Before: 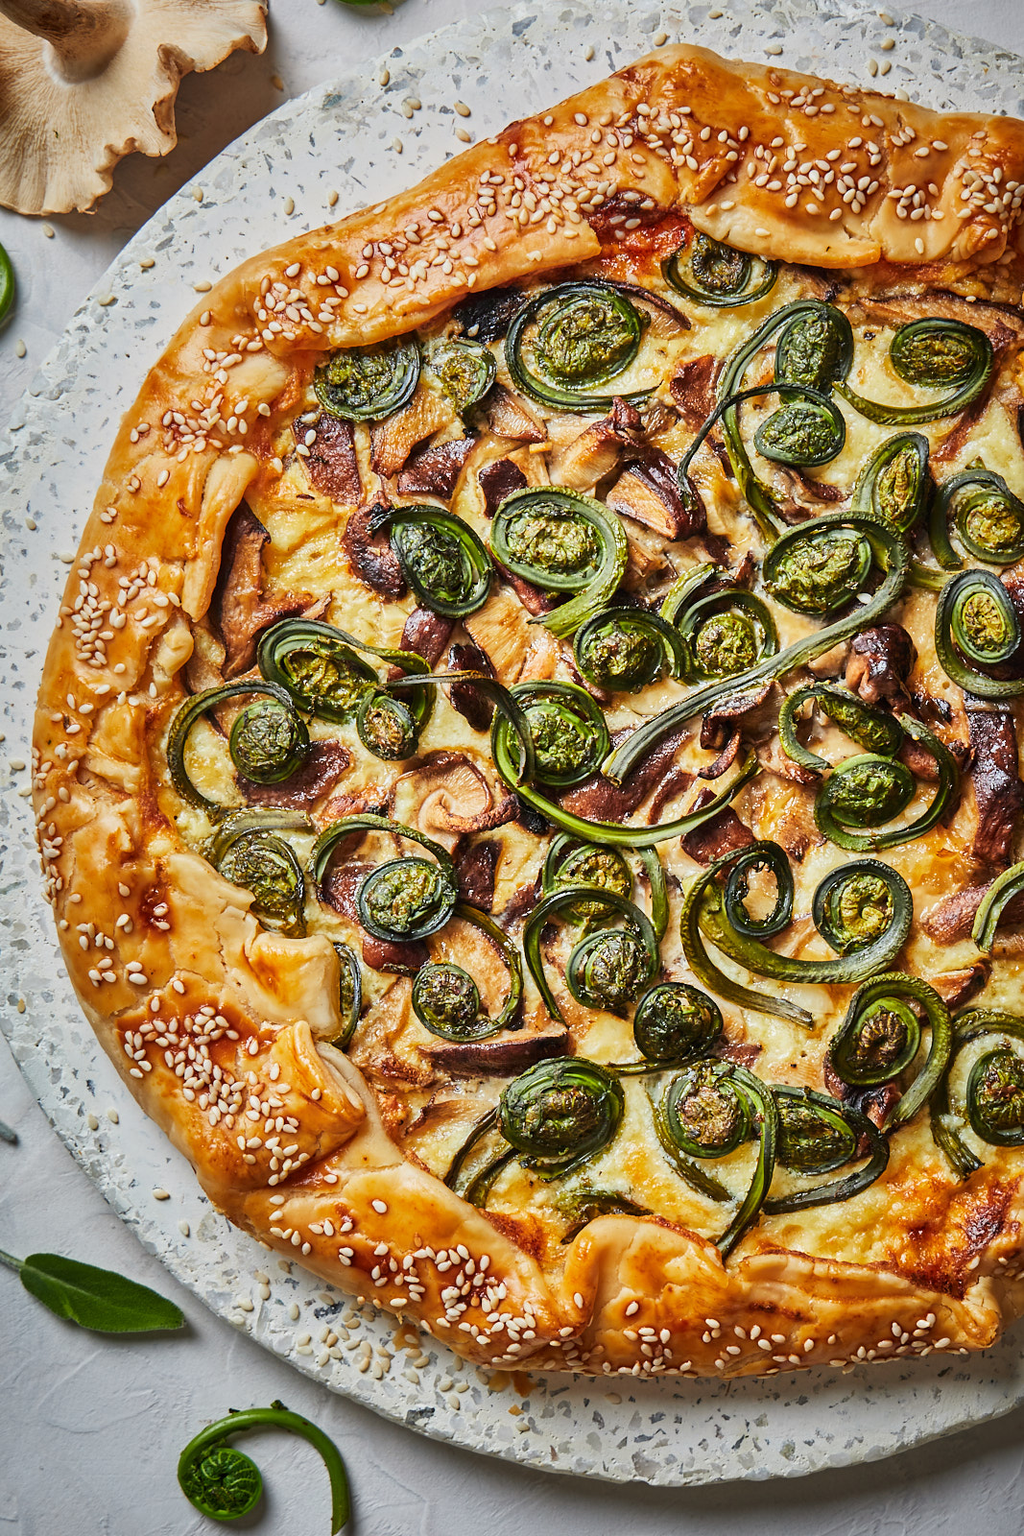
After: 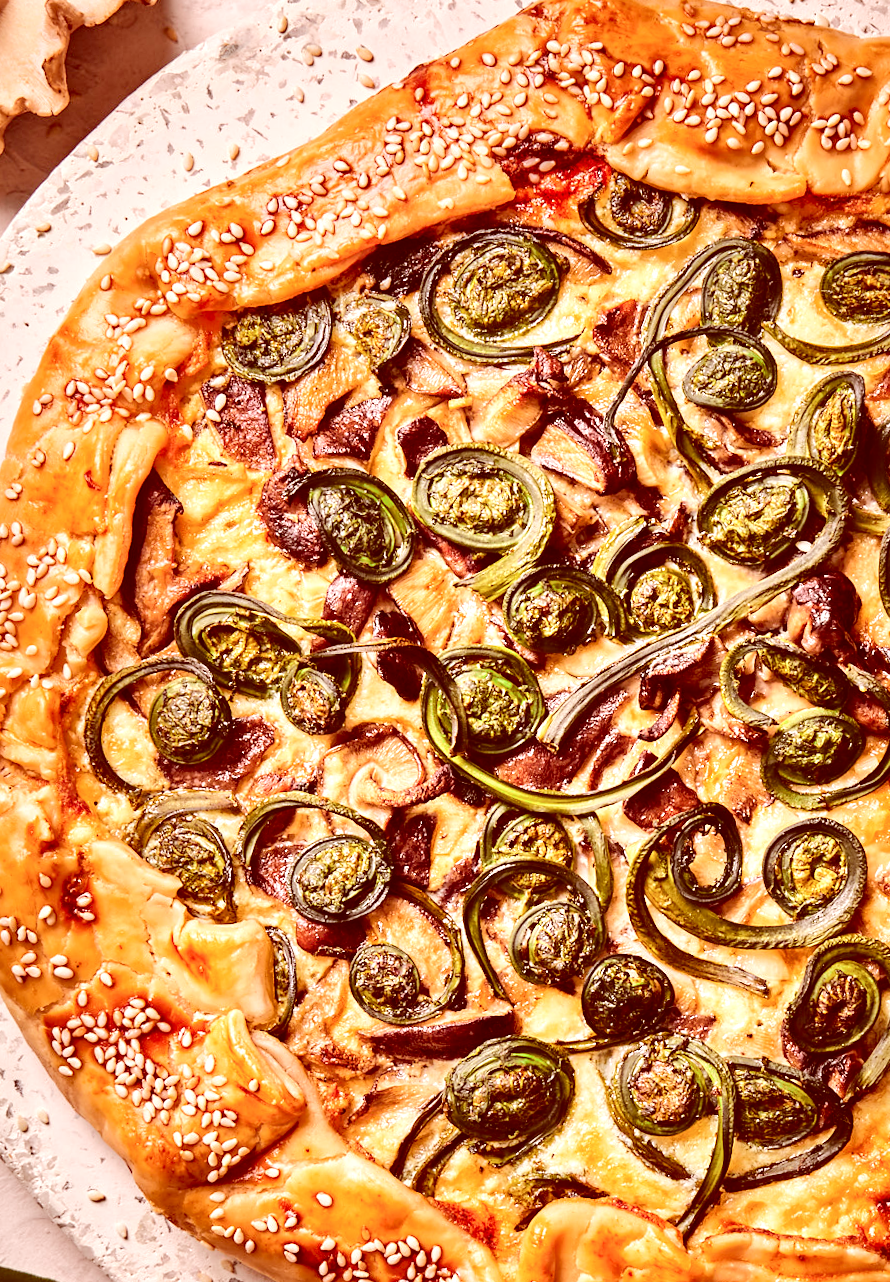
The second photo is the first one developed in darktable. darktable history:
rotate and perspective: rotation -2.29°, automatic cropping off
tone curve: curves: ch0 [(0, 0.032) (0.094, 0.08) (0.265, 0.208) (0.41, 0.417) (0.498, 0.496) (0.638, 0.673) (0.845, 0.828) (0.994, 0.964)]; ch1 [(0, 0) (0.161, 0.092) (0.37, 0.302) (0.417, 0.434) (0.492, 0.502) (0.576, 0.589) (0.644, 0.638) (0.725, 0.765) (1, 1)]; ch2 [(0, 0) (0.352, 0.403) (0.45, 0.469) (0.521, 0.515) (0.55, 0.528) (0.589, 0.576) (1, 1)], color space Lab, independent channels, preserve colors none
crop and rotate: left 10.77%, top 5.1%, right 10.41%, bottom 16.76%
color correction: highlights a* 9.03, highlights b* 8.71, shadows a* 40, shadows b* 40, saturation 0.8
exposure: black level correction 0, exposure 0.7 EV, compensate exposure bias true, compensate highlight preservation false
